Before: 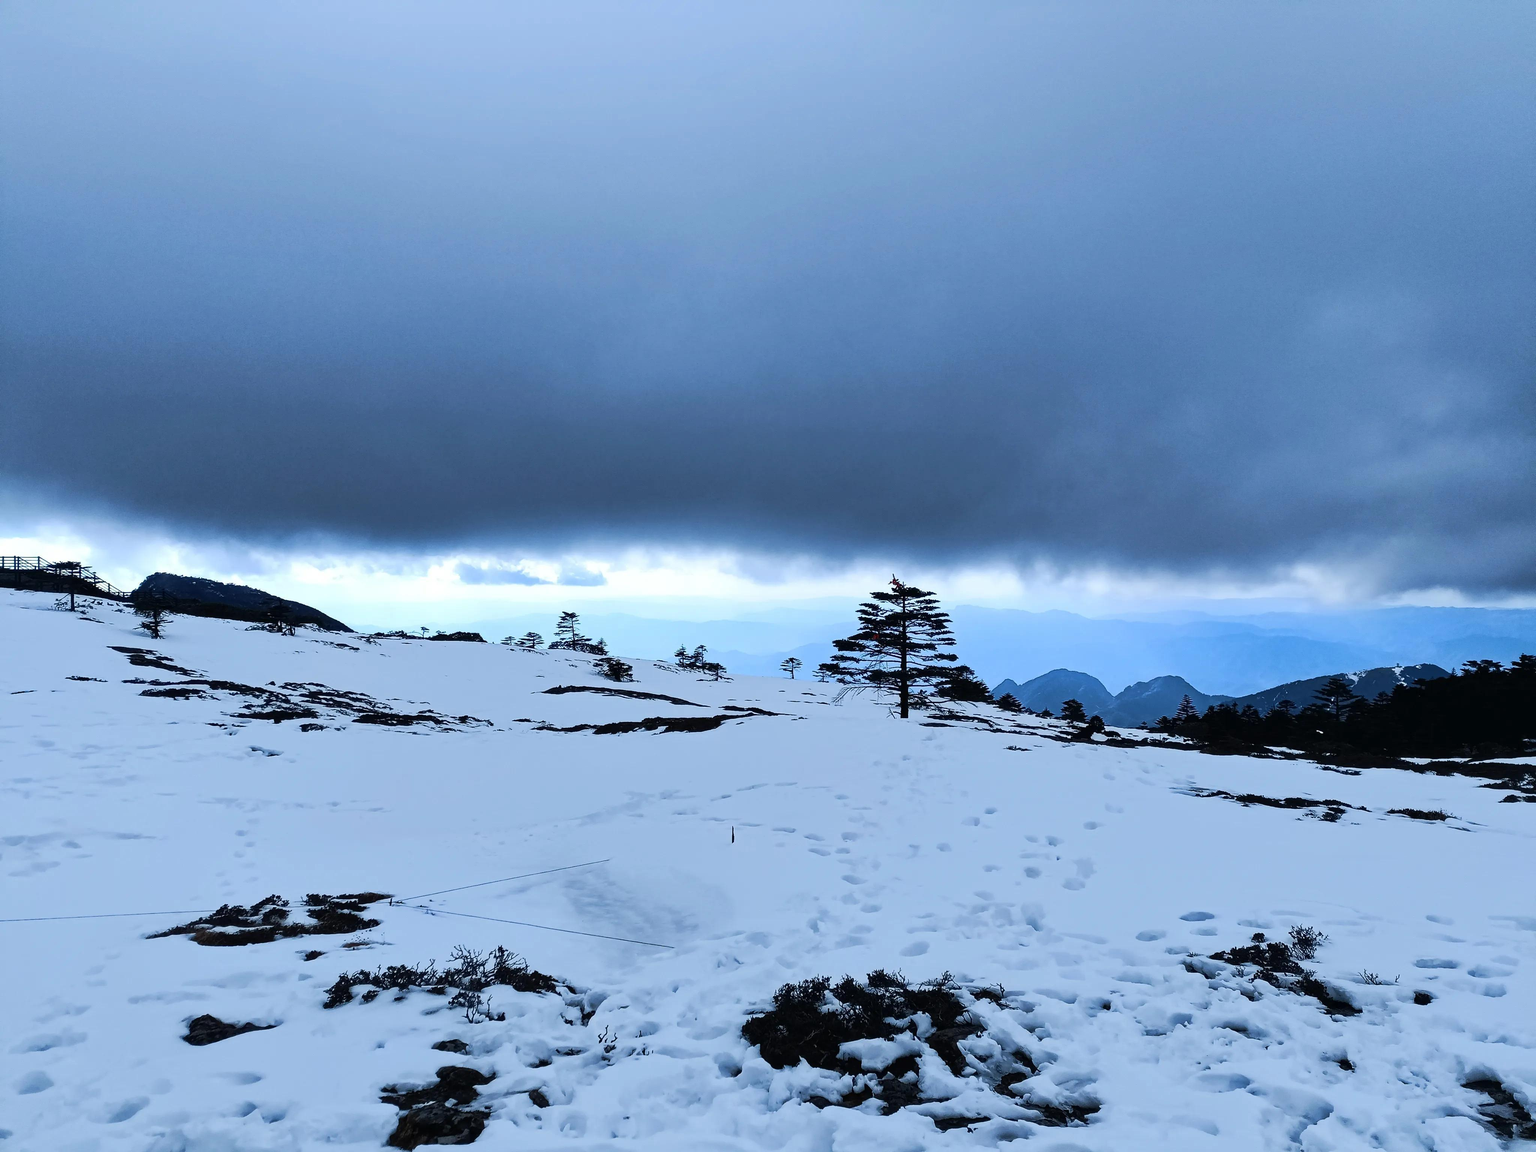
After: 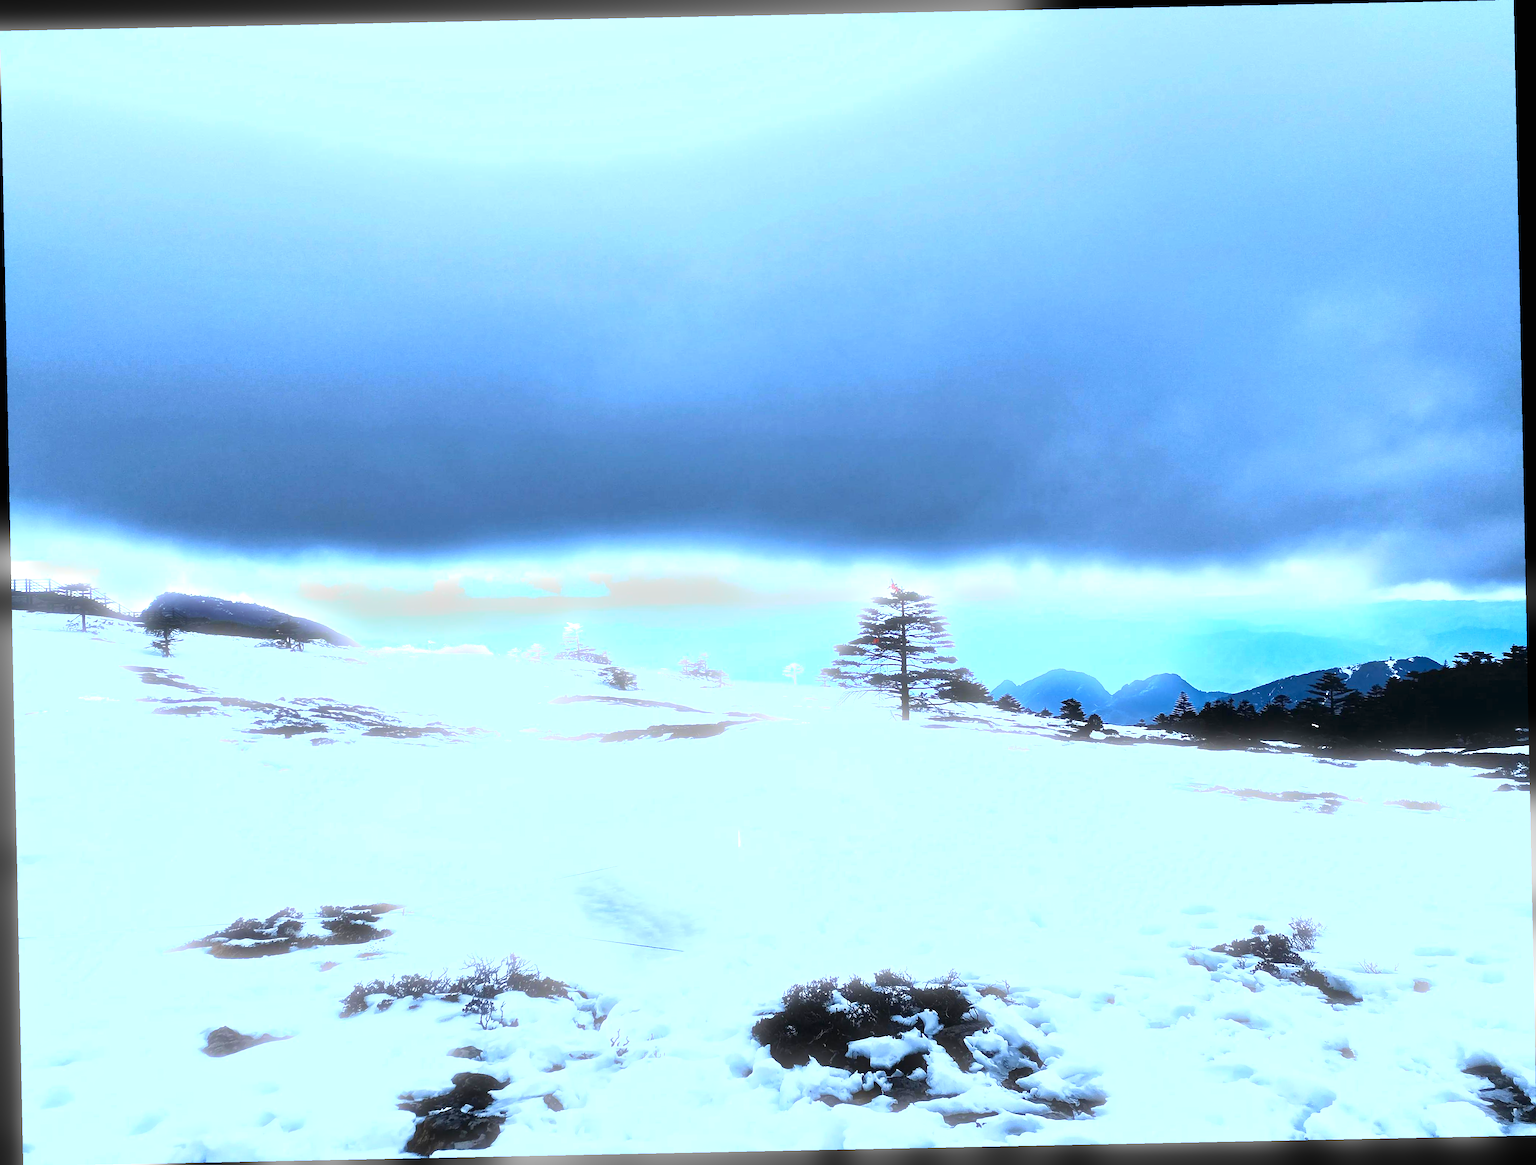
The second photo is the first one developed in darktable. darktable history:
exposure: black level correction 0, exposure 1.1 EV, compensate exposure bias true, compensate highlight preservation false
rotate and perspective: rotation -1.17°, automatic cropping off
bloom: size 9%, threshold 100%, strength 7%
contrast brightness saturation: contrast 0.04, saturation 0.16
